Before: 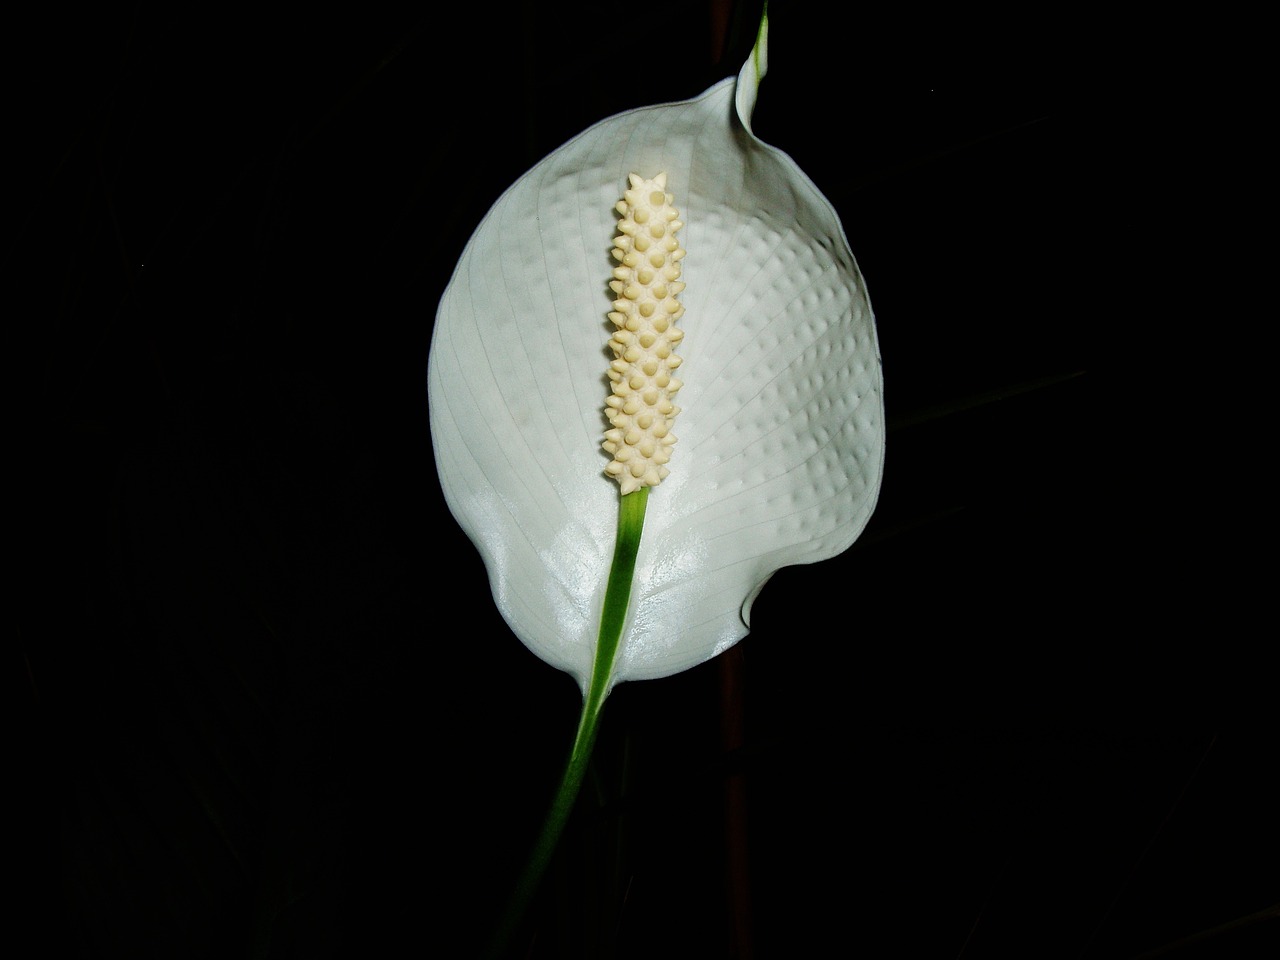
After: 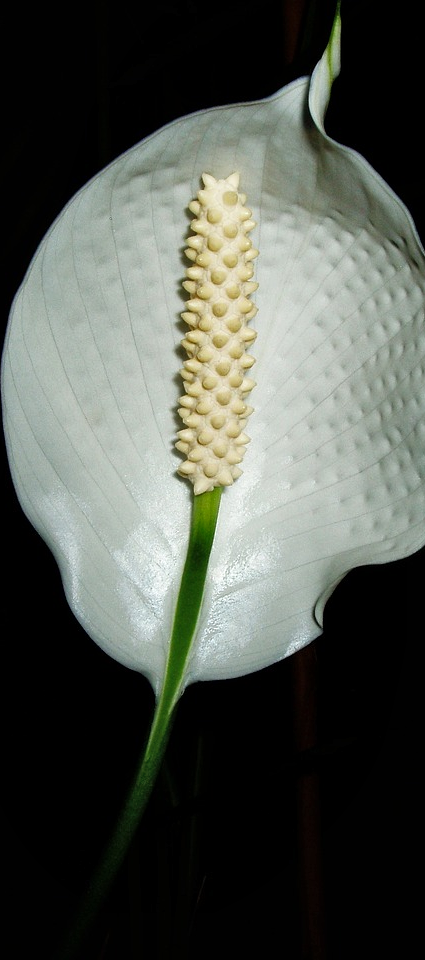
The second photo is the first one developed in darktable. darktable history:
local contrast: mode bilateral grid, contrast 20, coarseness 100, detail 150%, midtone range 0.2
crop: left 33.36%, right 33.36%
